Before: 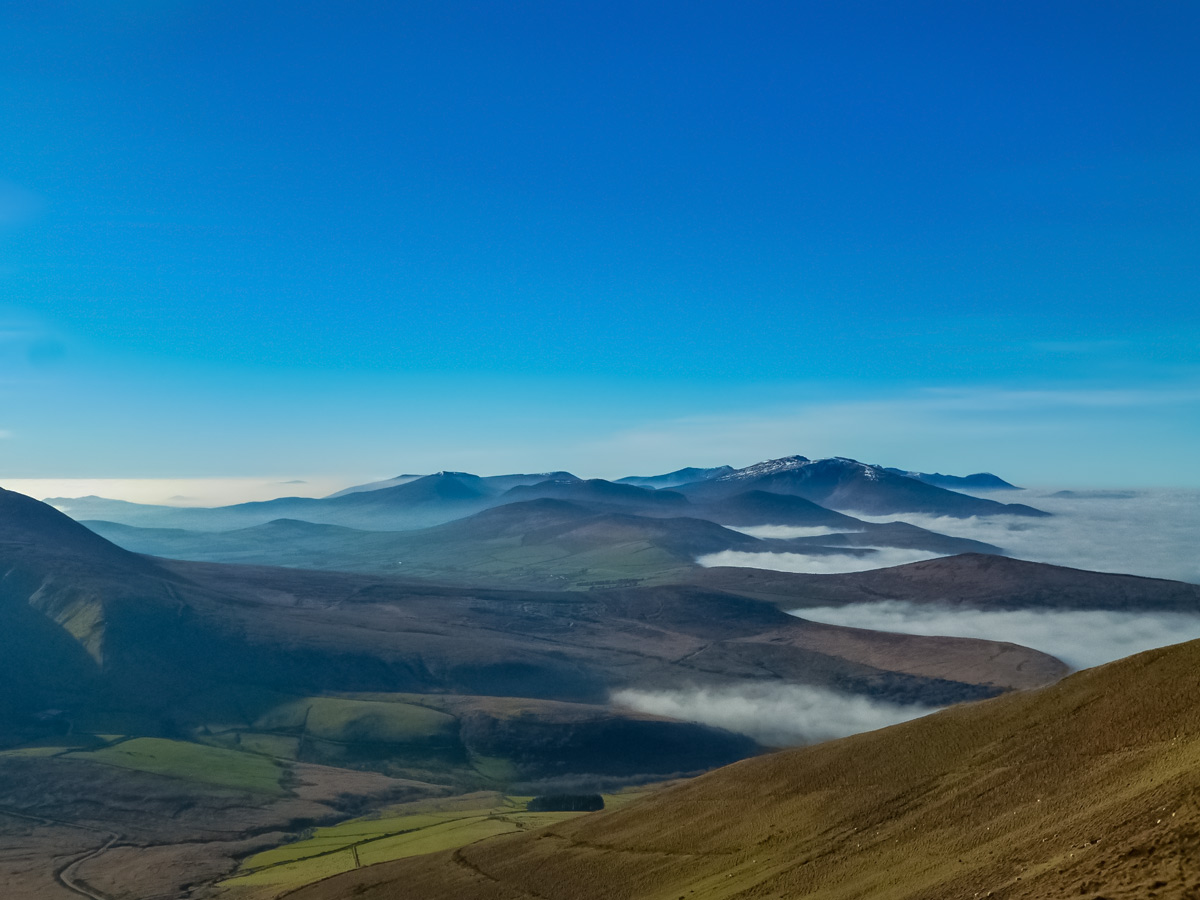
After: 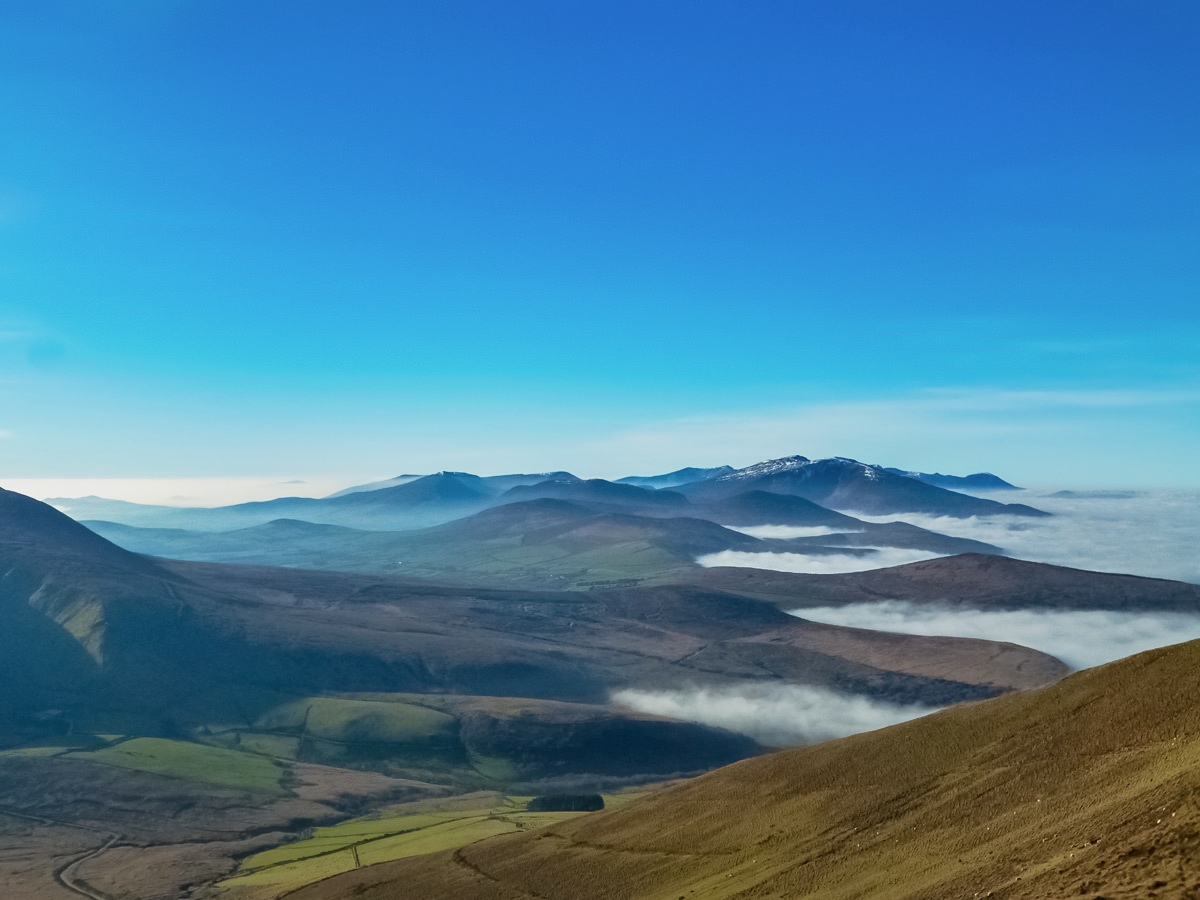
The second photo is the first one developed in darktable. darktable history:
base curve: curves: ch0 [(0, 0) (0.088, 0.125) (0.176, 0.251) (0.354, 0.501) (0.613, 0.749) (1, 0.877)], preserve colors none
contrast brightness saturation: saturation -0.065
